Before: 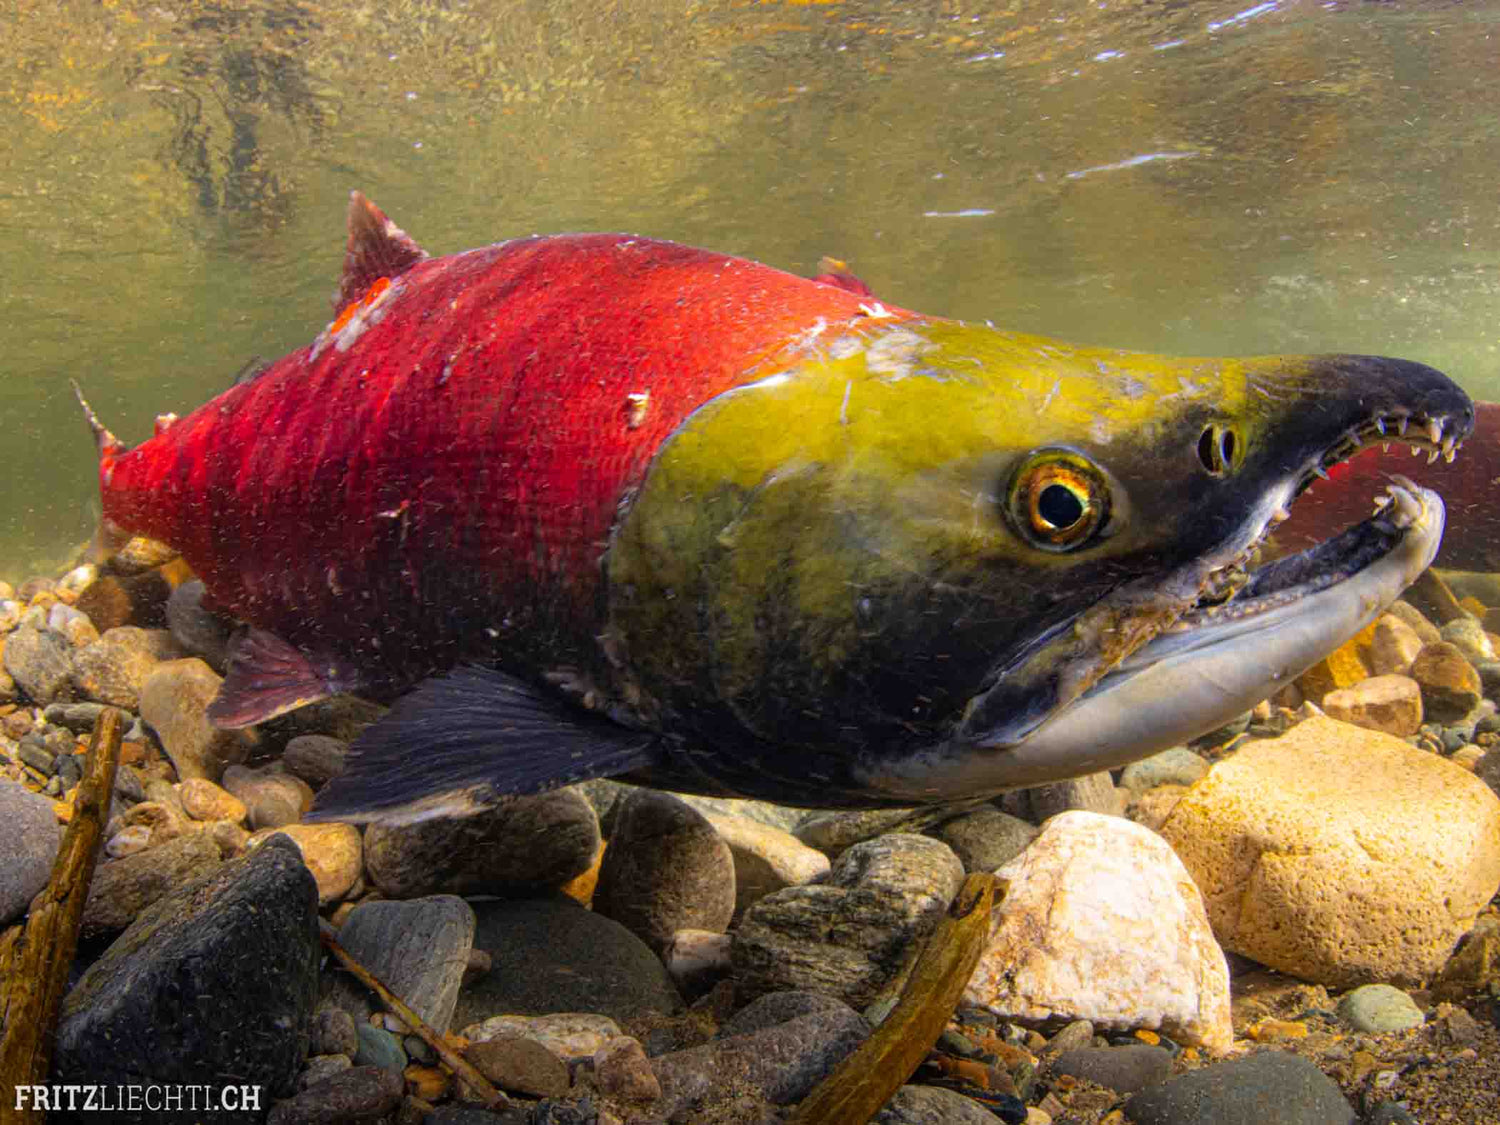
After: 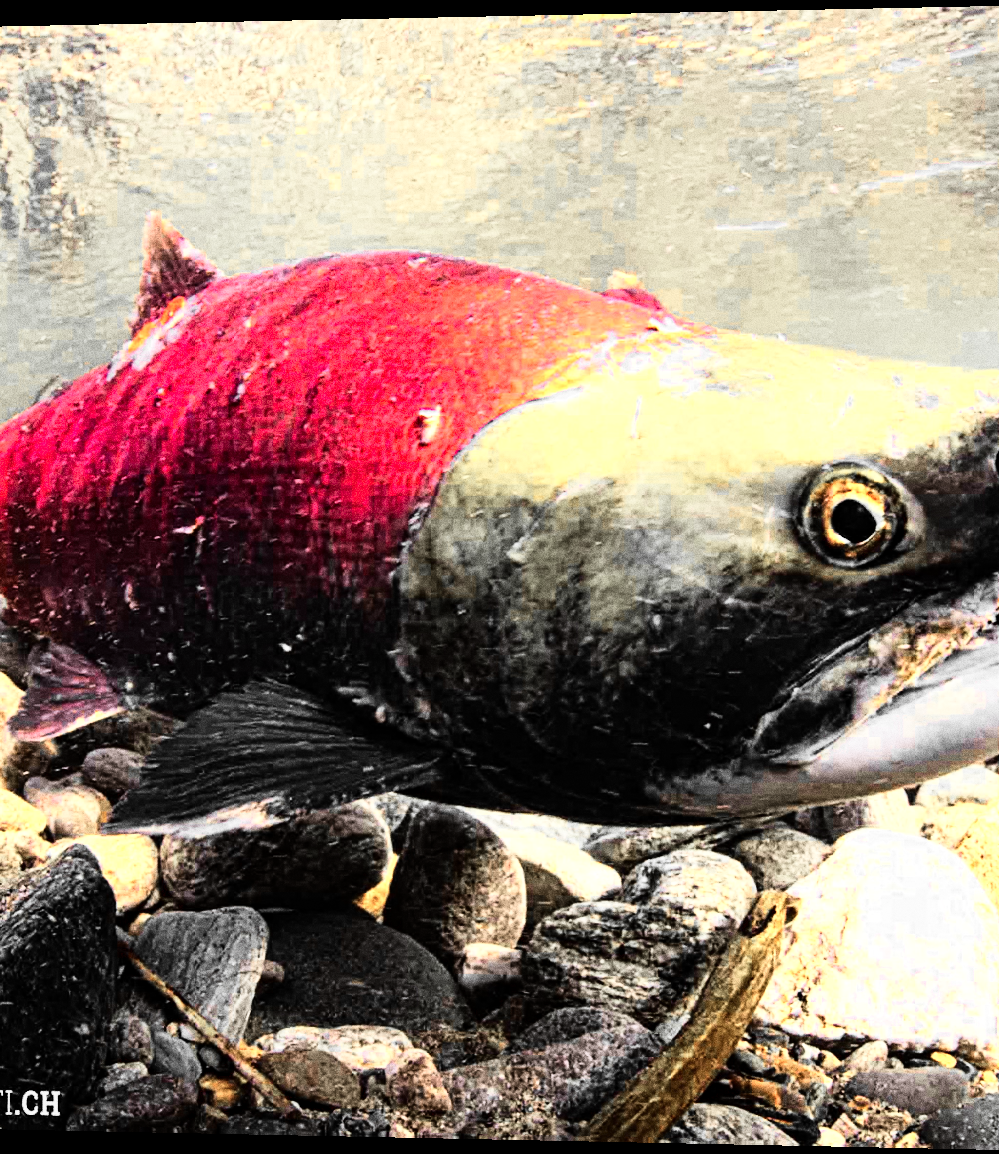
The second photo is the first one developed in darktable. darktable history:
crop and rotate: left 12.673%, right 20.66%
color calibration: x 0.367, y 0.376, temperature 4372.25 K
grain: coarseness 0.09 ISO, strength 40%
exposure: exposure 0.3 EV, compensate highlight preservation false
rgb curve: curves: ch0 [(0, 0) (0.21, 0.15) (0.24, 0.21) (0.5, 0.75) (0.75, 0.96) (0.89, 0.99) (1, 1)]; ch1 [(0, 0.02) (0.21, 0.13) (0.25, 0.2) (0.5, 0.67) (0.75, 0.9) (0.89, 0.97) (1, 1)]; ch2 [(0, 0.02) (0.21, 0.13) (0.25, 0.2) (0.5, 0.67) (0.75, 0.9) (0.89, 0.97) (1, 1)], compensate middle gray true
color zones: curves: ch0 [(0, 0.447) (0.184, 0.543) (0.323, 0.476) (0.429, 0.445) (0.571, 0.443) (0.714, 0.451) (0.857, 0.452) (1, 0.447)]; ch1 [(0, 0.464) (0.176, 0.46) (0.287, 0.177) (0.429, 0.002) (0.571, 0) (0.714, 0) (0.857, 0) (1, 0.464)], mix 20%
rotate and perspective: lens shift (horizontal) -0.055, automatic cropping off
contrast equalizer: y [[0.5, 0.501, 0.525, 0.597, 0.58, 0.514], [0.5 ×6], [0.5 ×6], [0 ×6], [0 ×6]]
